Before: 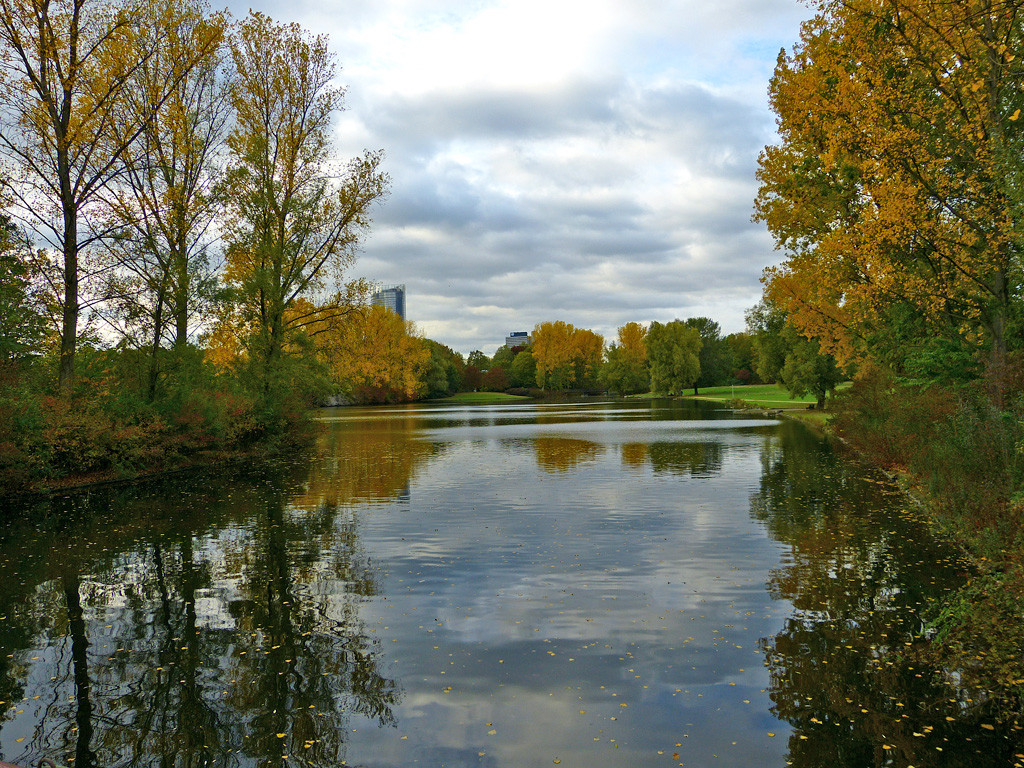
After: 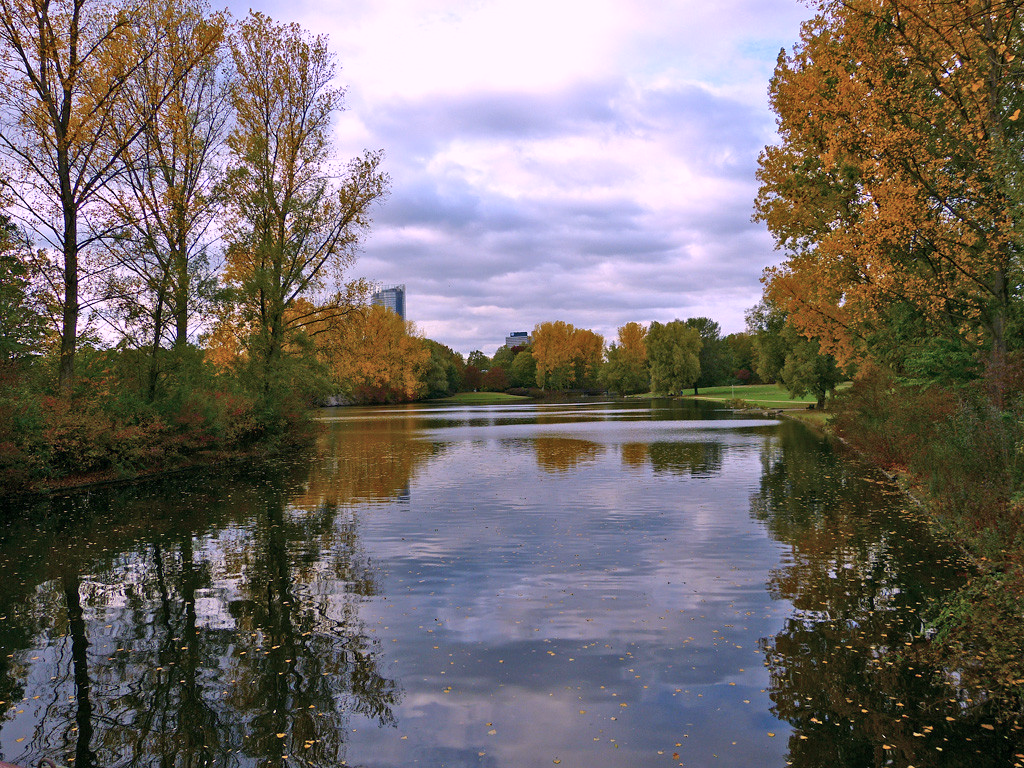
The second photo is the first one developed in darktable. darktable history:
color correction: highlights a* 15.56, highlights b* -20.21
